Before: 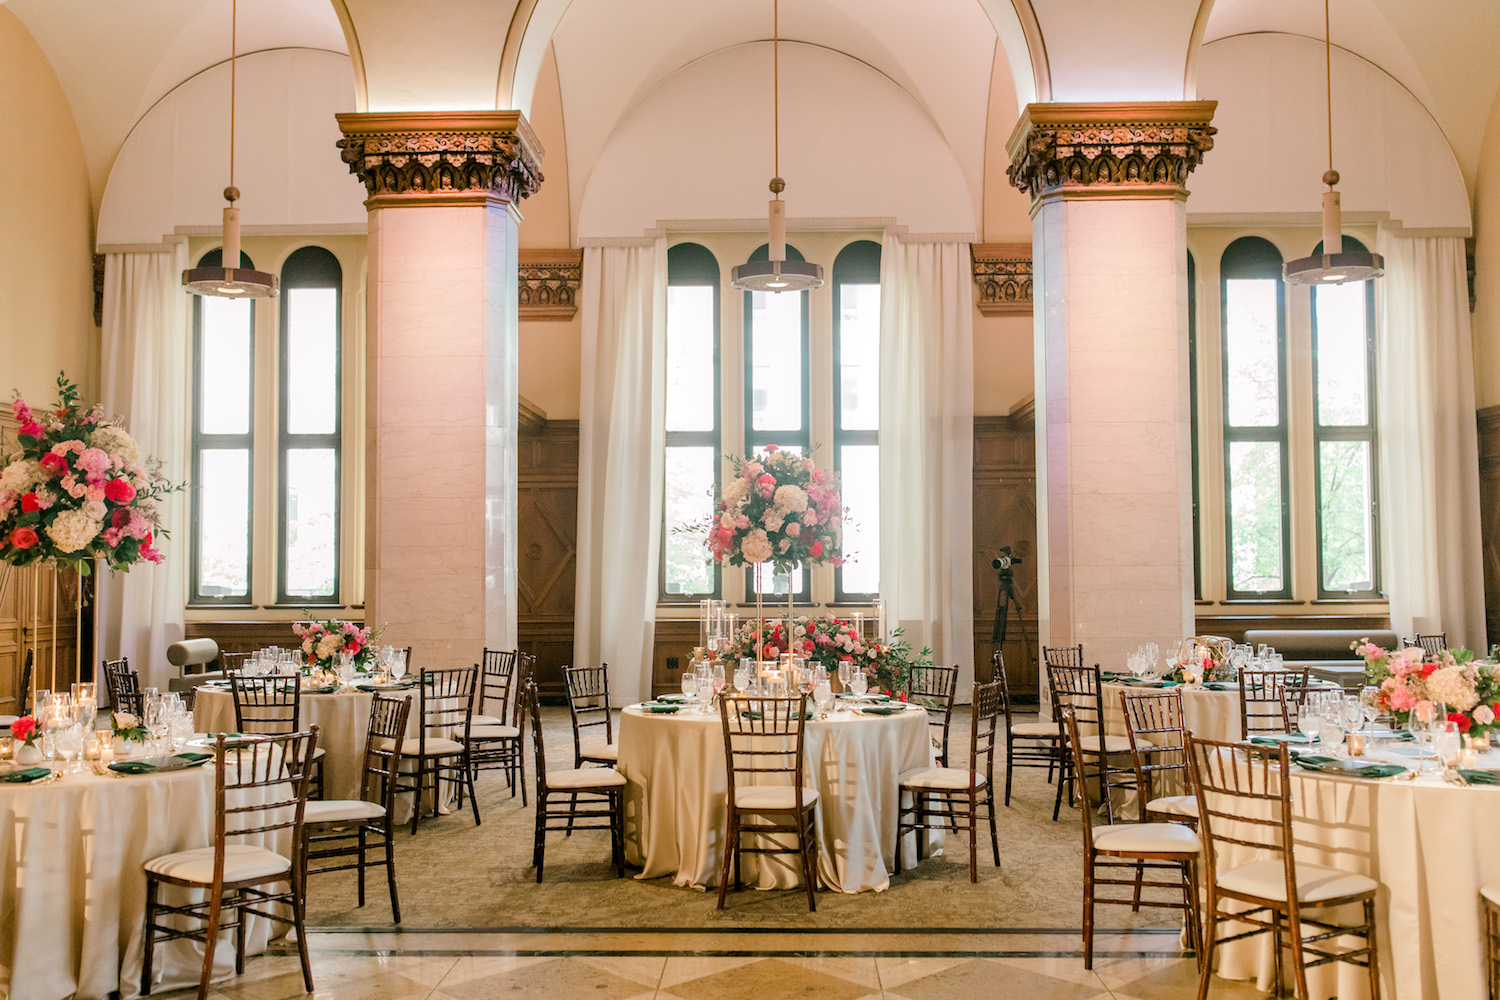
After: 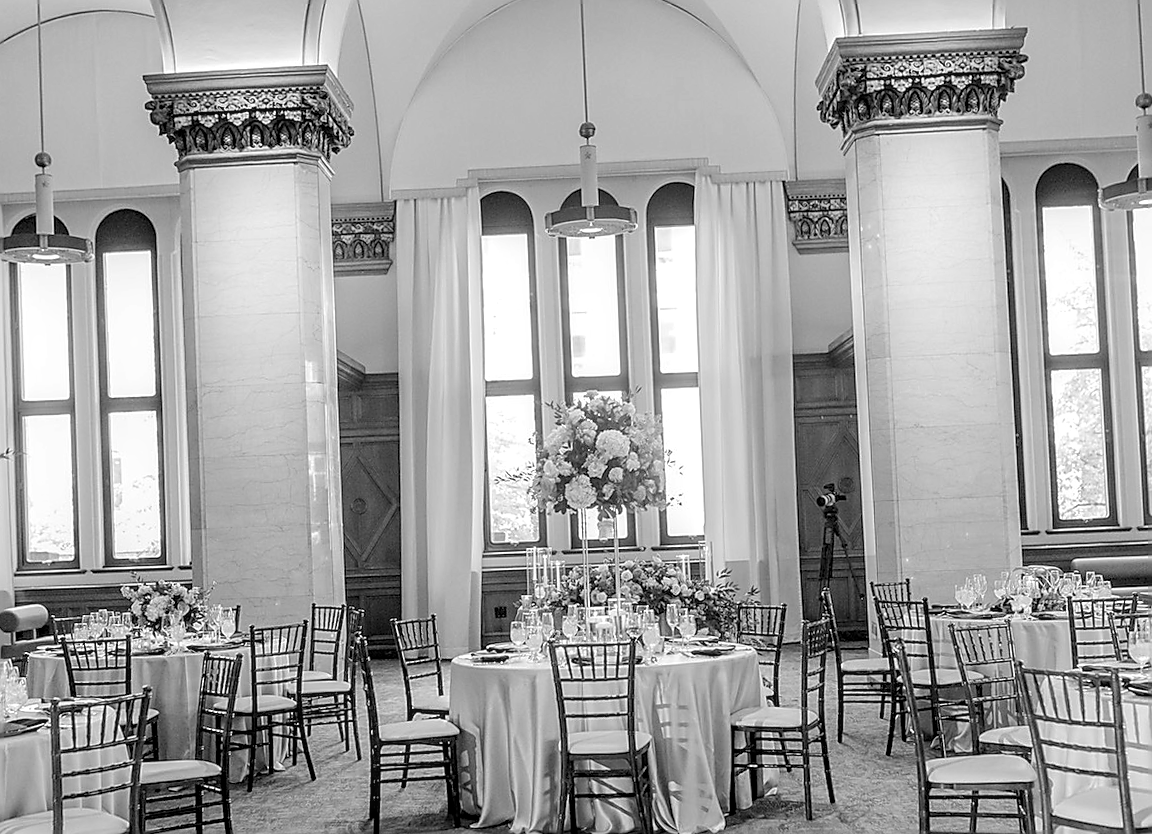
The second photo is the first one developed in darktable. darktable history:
rotate and perspective: rotation -2.12°, lens shift (vertical) 0.009, lens shift (horizontal) -0.008, automatic cropping original format, crop left 0.036, crop right 0.964, crop top 0.05, crop bottom 0.959
local contrast: on, module defaults
color balance: output saturation 120%
crop: left 9.929%, top 3.475%, right 9.188%, bottom 9.529%
color calibration: output gray [0.714, 0.278, 0, 0], illuminant same as pipeline (D50), adaptation none (bypass)
haze removal: adaptive false
sharpen: radius 1.4, amount 1.25, threshold 0.7
